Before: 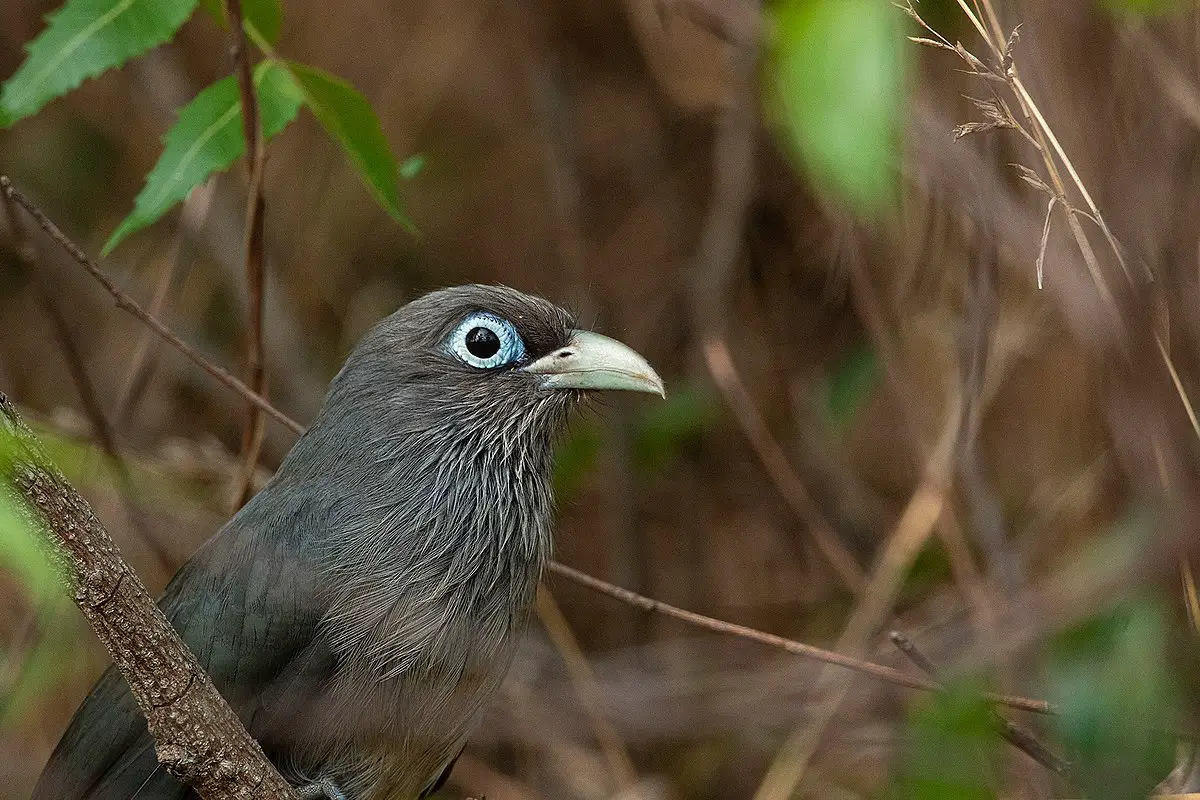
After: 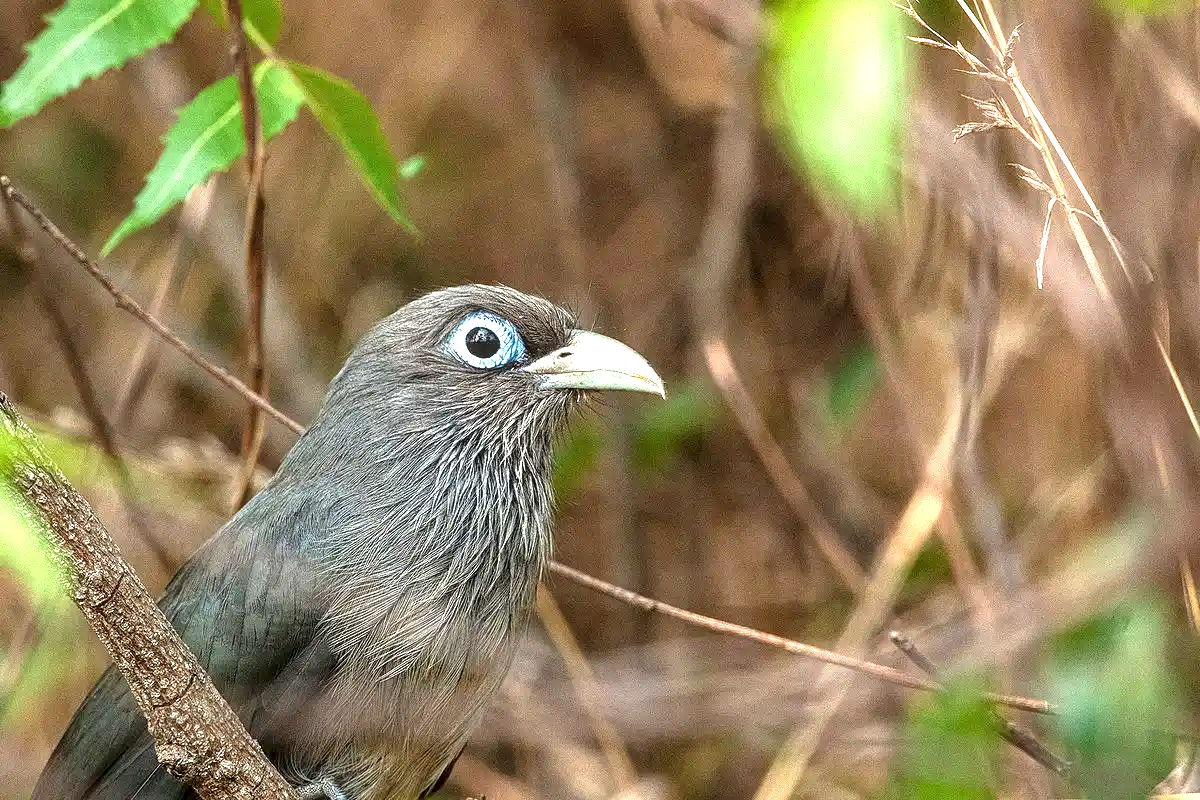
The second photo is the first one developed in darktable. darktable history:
local contrast: detail 130%
exposure: black level correction 0, exposure 1.6 EV, compensate exposure bias true, compensate highlight preservation false
